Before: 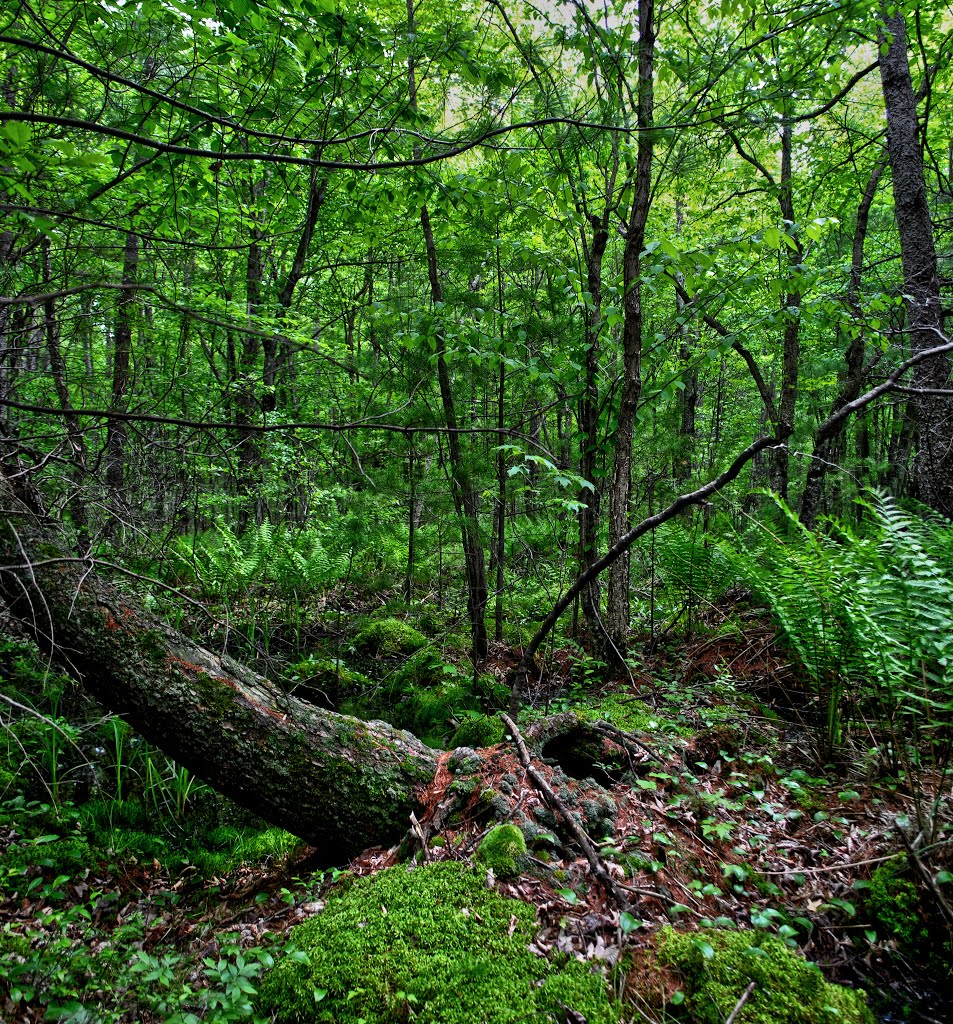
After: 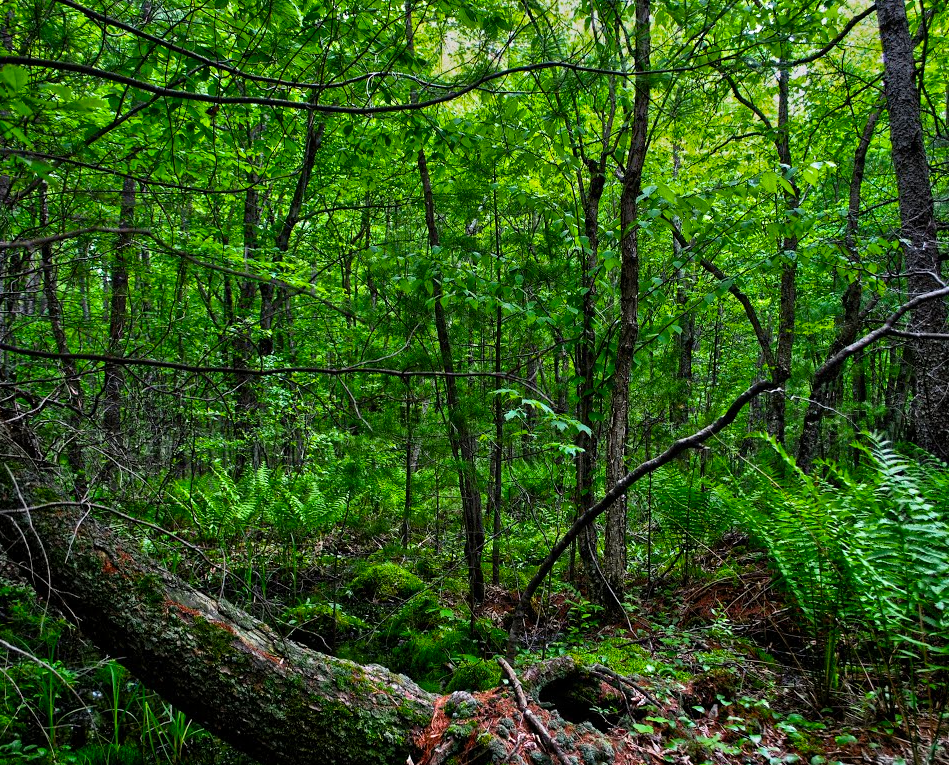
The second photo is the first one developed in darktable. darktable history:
color balance rgb: perceptual saturation grading › global saturation 20%, global vibrance 20%
crop: left 0.387%, top 5.469%, bottom 19.809%
